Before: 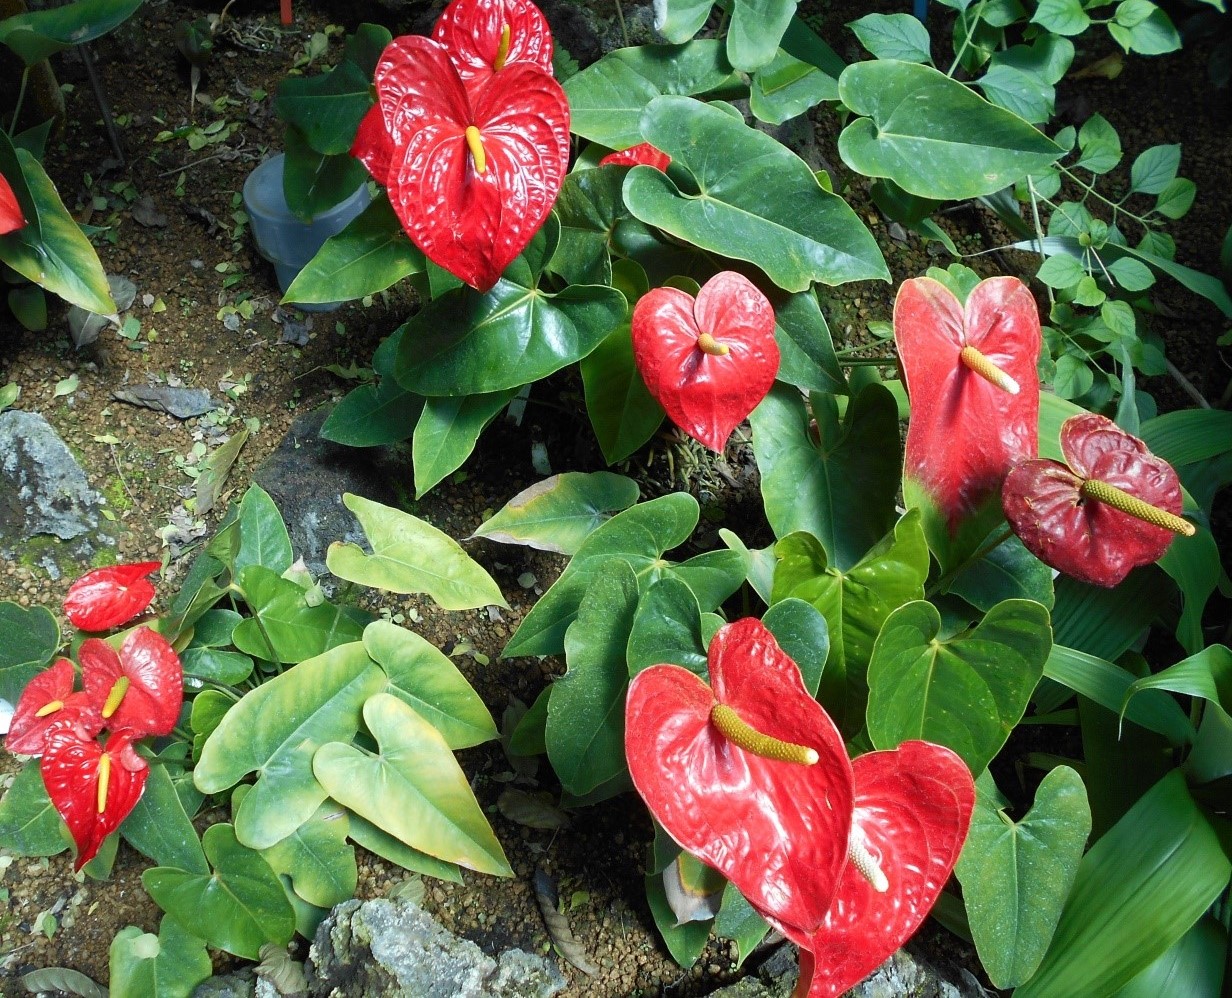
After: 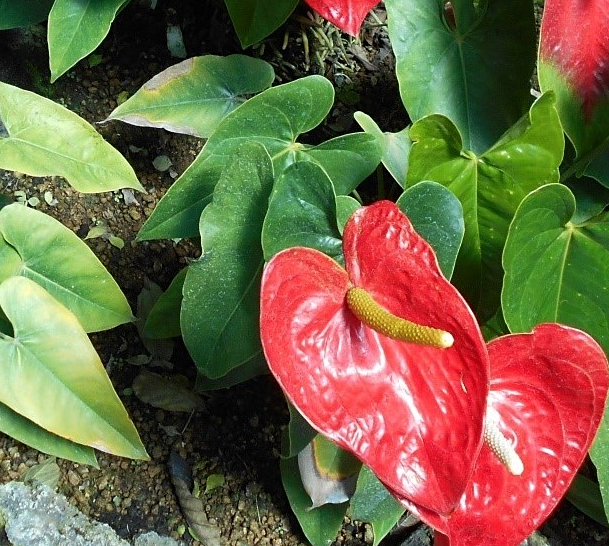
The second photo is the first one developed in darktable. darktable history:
crop: left 29.672%, top 41.786%, right 20.851%, bottom 3.487%
sharpen: amount 0.2
